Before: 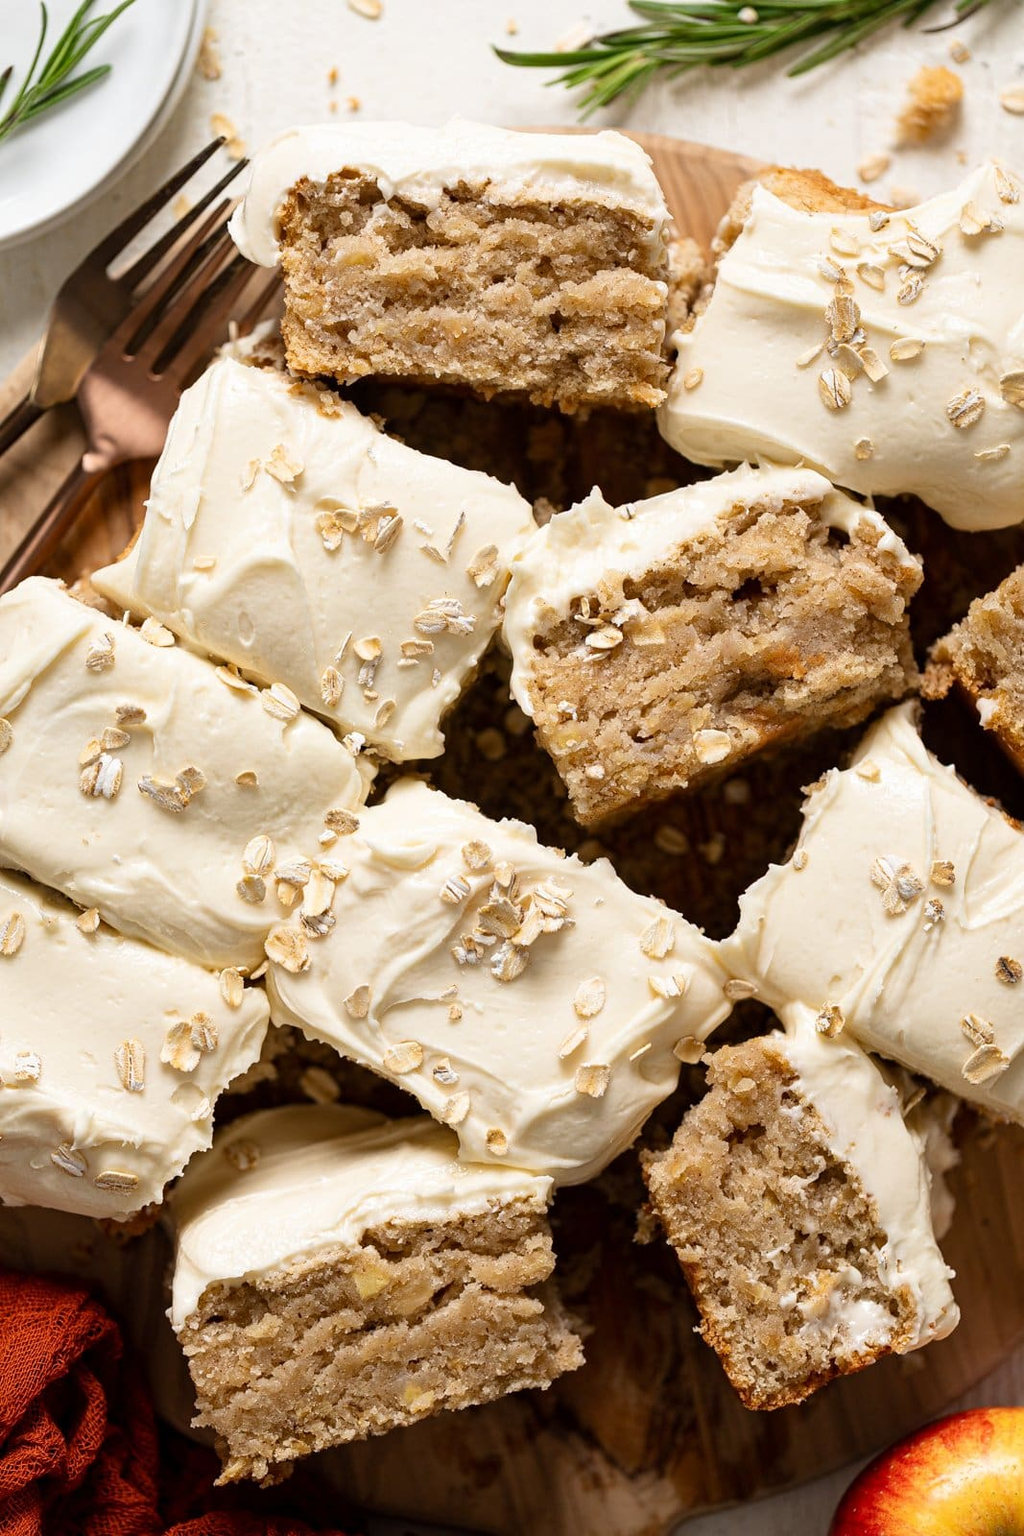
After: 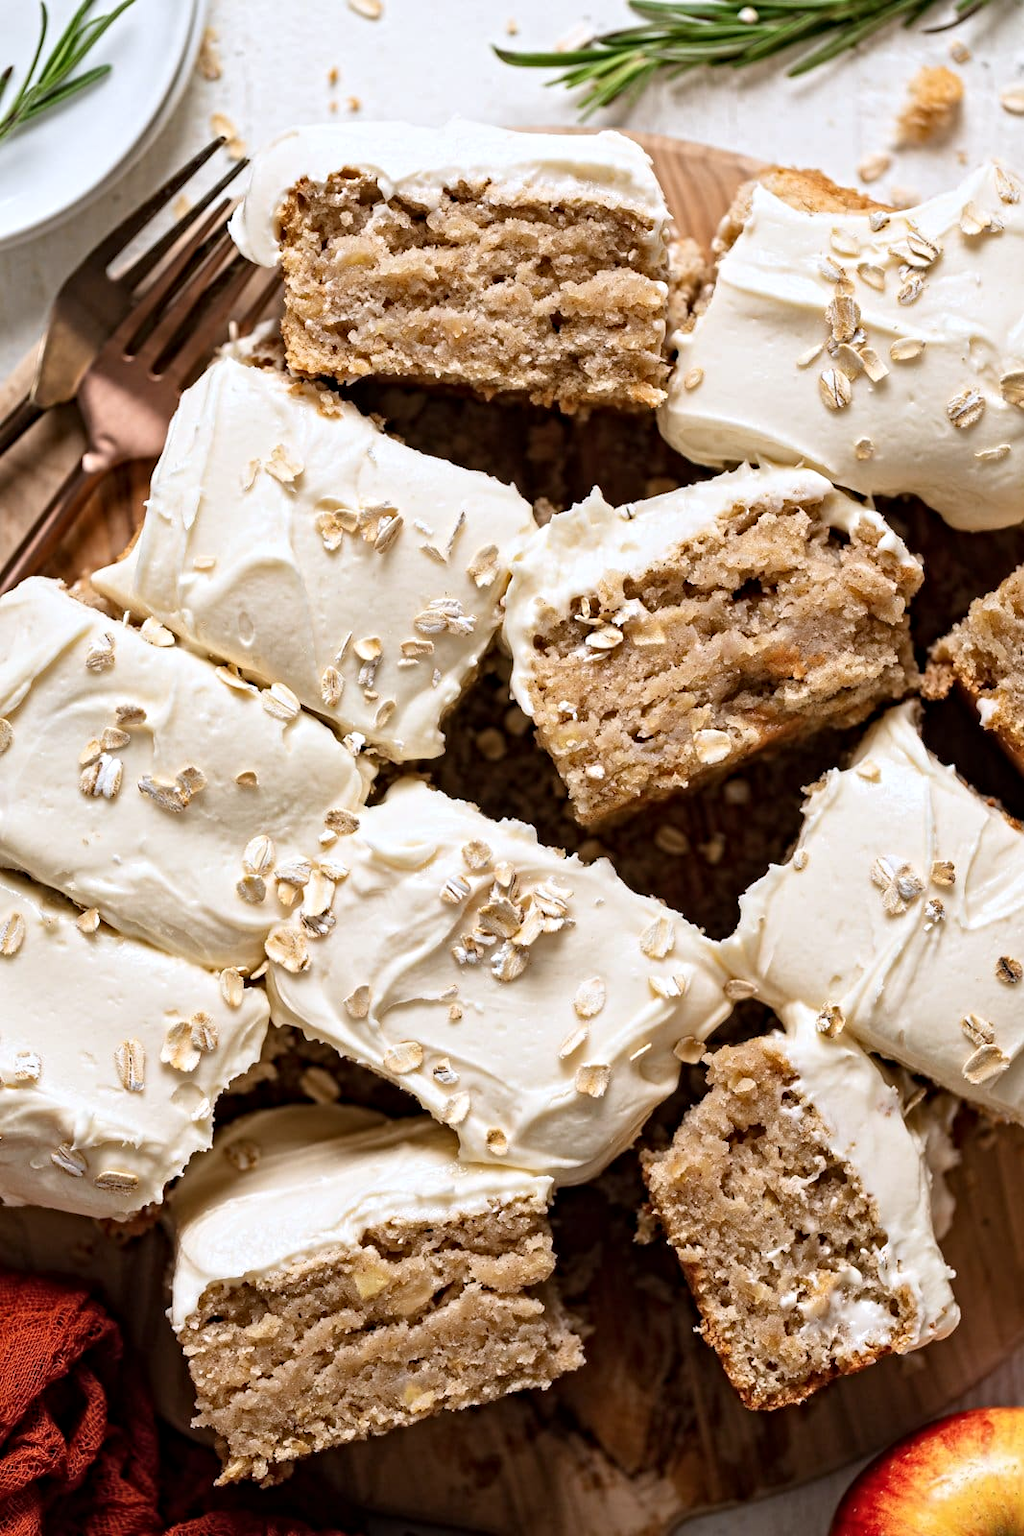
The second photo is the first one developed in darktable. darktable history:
contrast equalizer: y [[0.5, 0.5, 0.501, 0.63, 0.504, 0.5], [0.5 ×6], [0.5 ×6], [0 ×6], [0 ×6]]
white balance: red 1.009, blue 0.985
color correction: highlights a* -0.772, highlights b* -8.92
